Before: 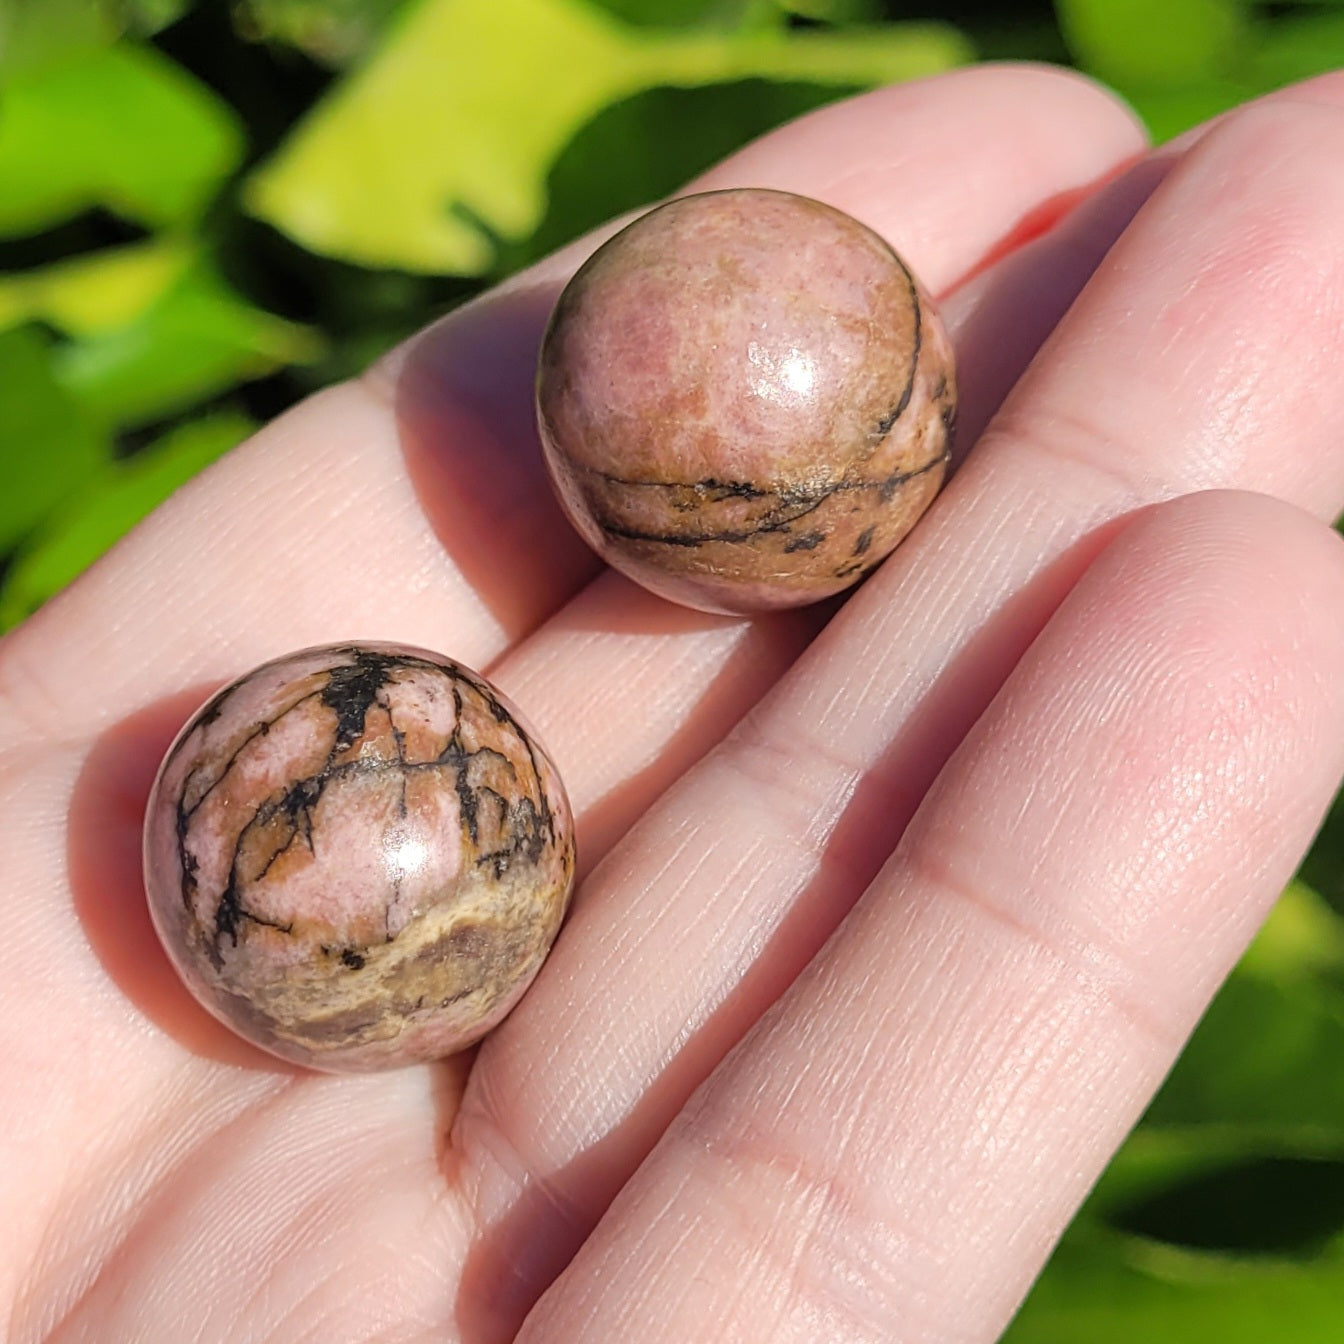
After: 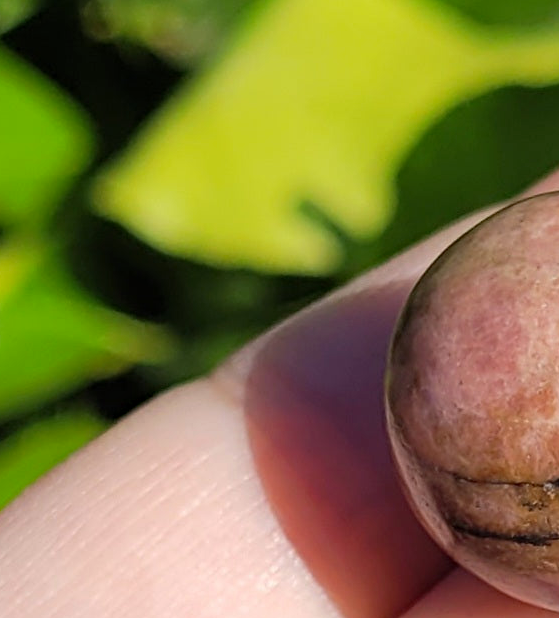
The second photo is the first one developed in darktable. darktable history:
haze removal: strength 0.134, distance 0.246, compatibility mode true, adaptive false
crop and rotate: left 11.261%, top 0.118%, right 47.141%, bottom 53.863%
